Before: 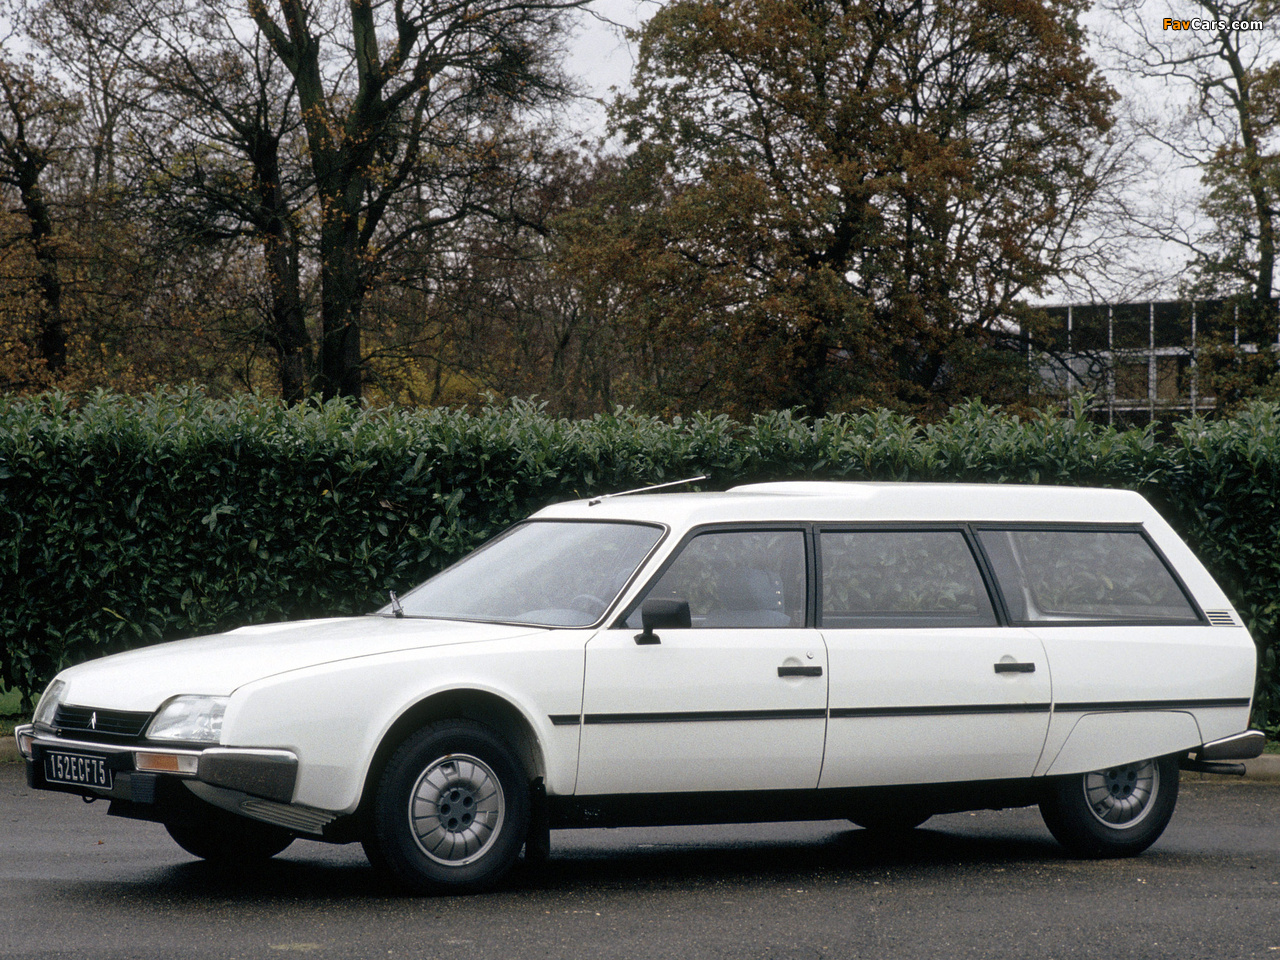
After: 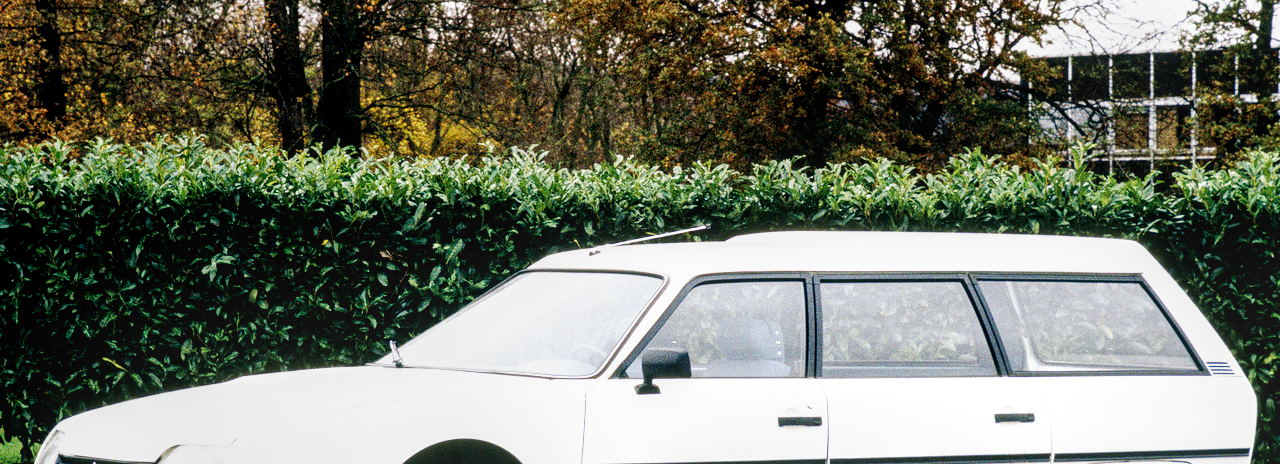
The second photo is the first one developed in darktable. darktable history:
velvia: strength 17%
crop and rotate: top 26.056%, bottom 25.543%
local contrast: on, module defaults
base curve: curves: ch0 [(0, 0) (0.007, 0.004) (0.027, 0.03) (0.046, 0.07) (0.207, 0.54) (0.442, 0.872) (0.673, 0.972) (1, 1)], preserve colors none
exposure: black level correction 0.005, exposure 0.417 EV, compensate highlight preservation false
